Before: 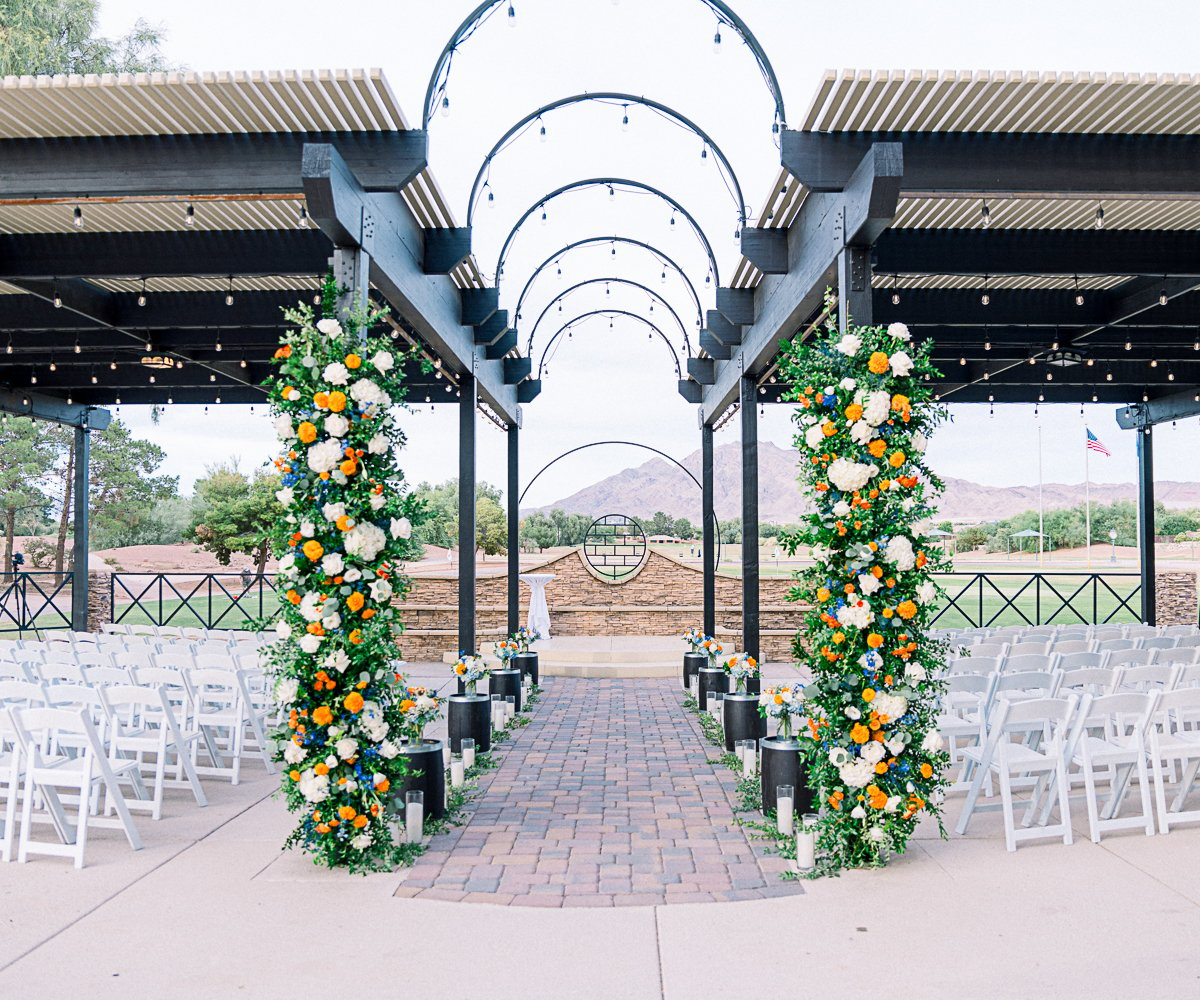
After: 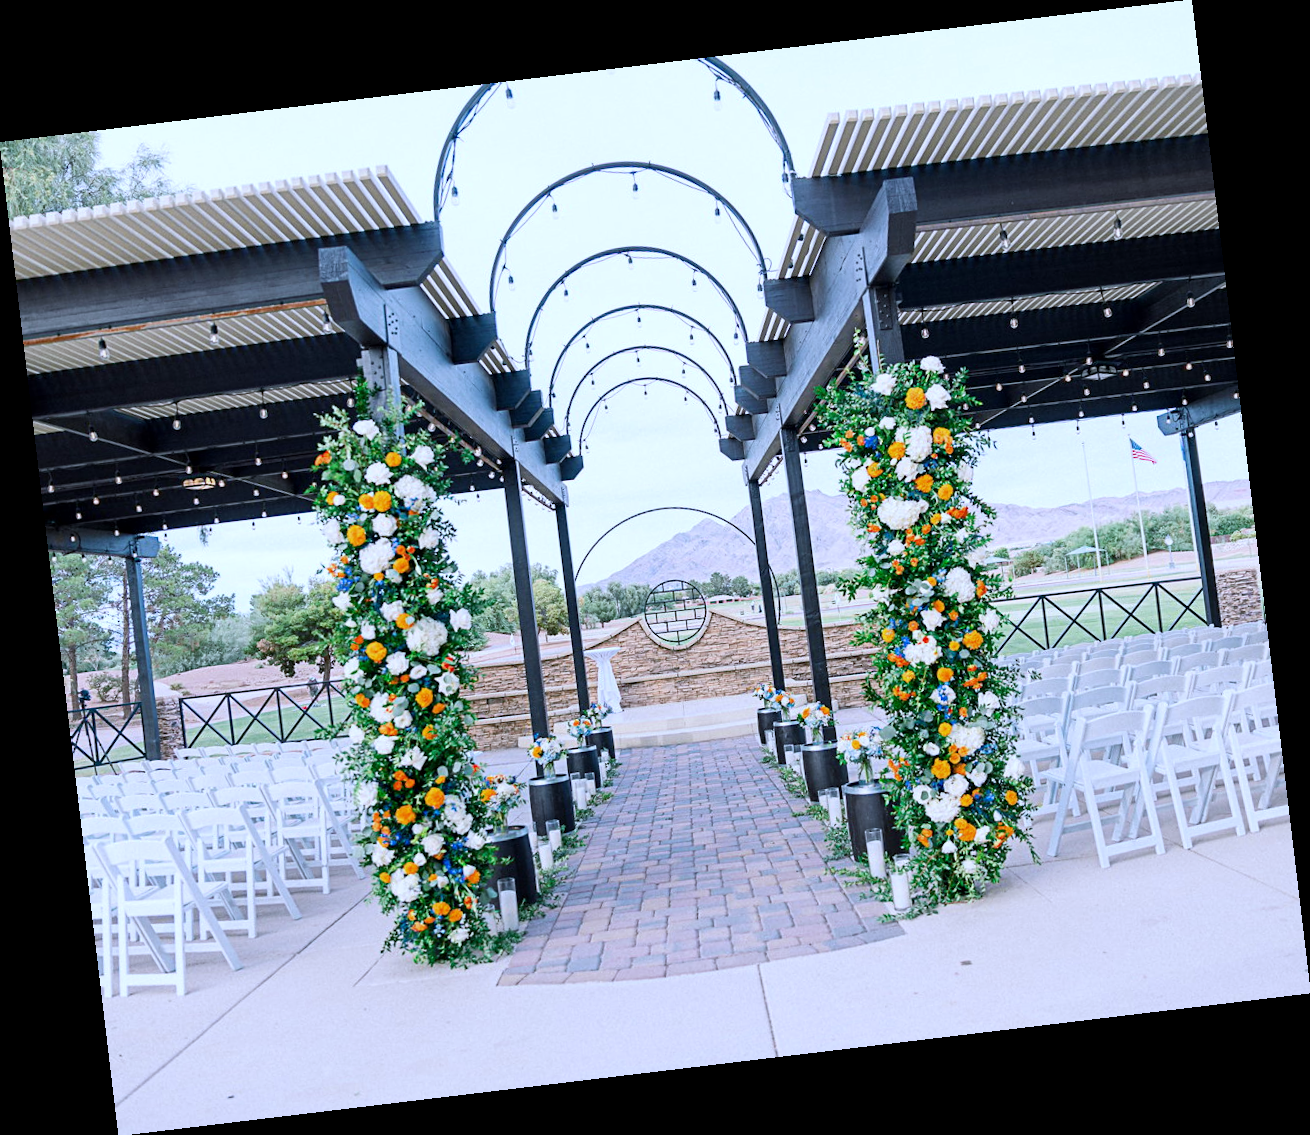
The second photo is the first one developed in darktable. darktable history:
rotate and perspective: rotation -6.83°, automatic cropping off
white balance: red 0.926, green 1.003, blue 1.133
local contrast: mode bilateral grid, contrast 100, coarseness 100, detail 108%, midtone range 0.2
